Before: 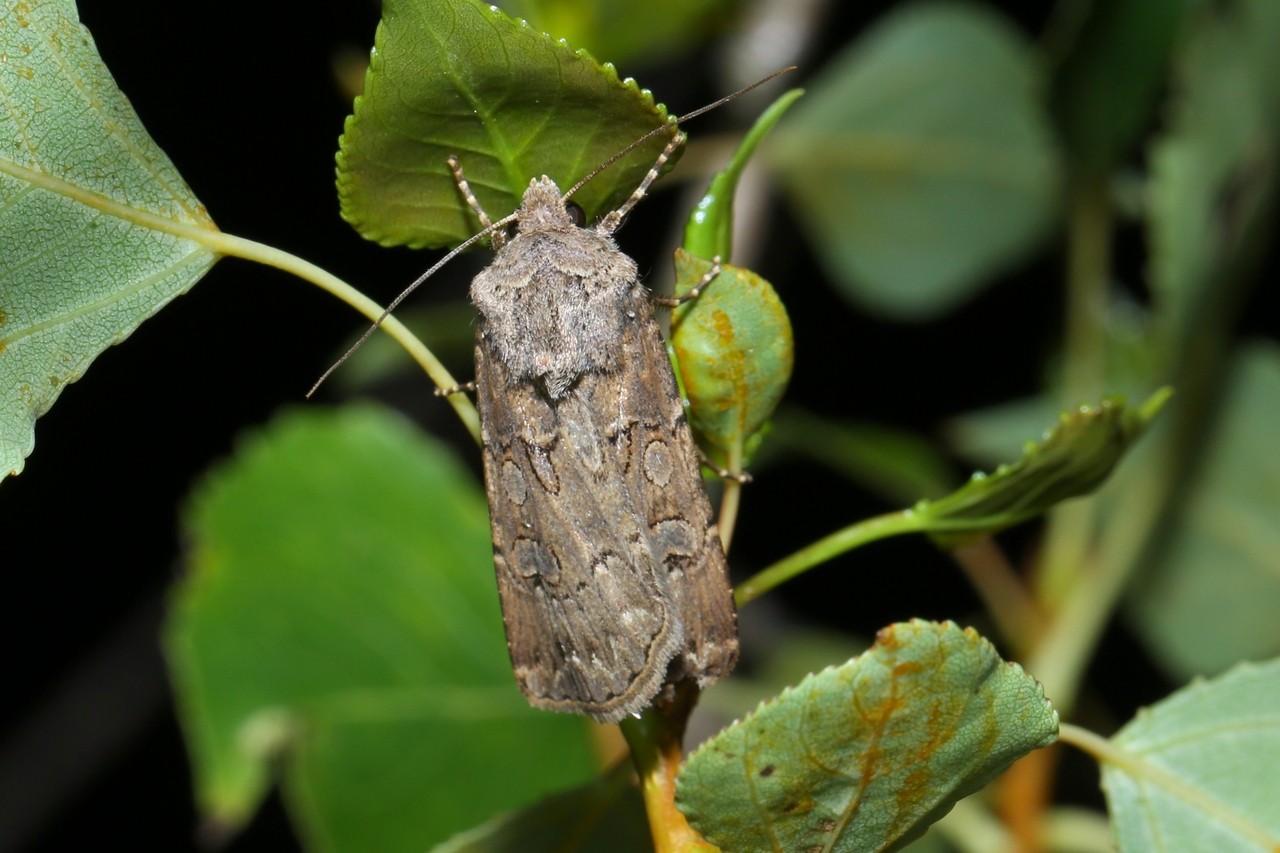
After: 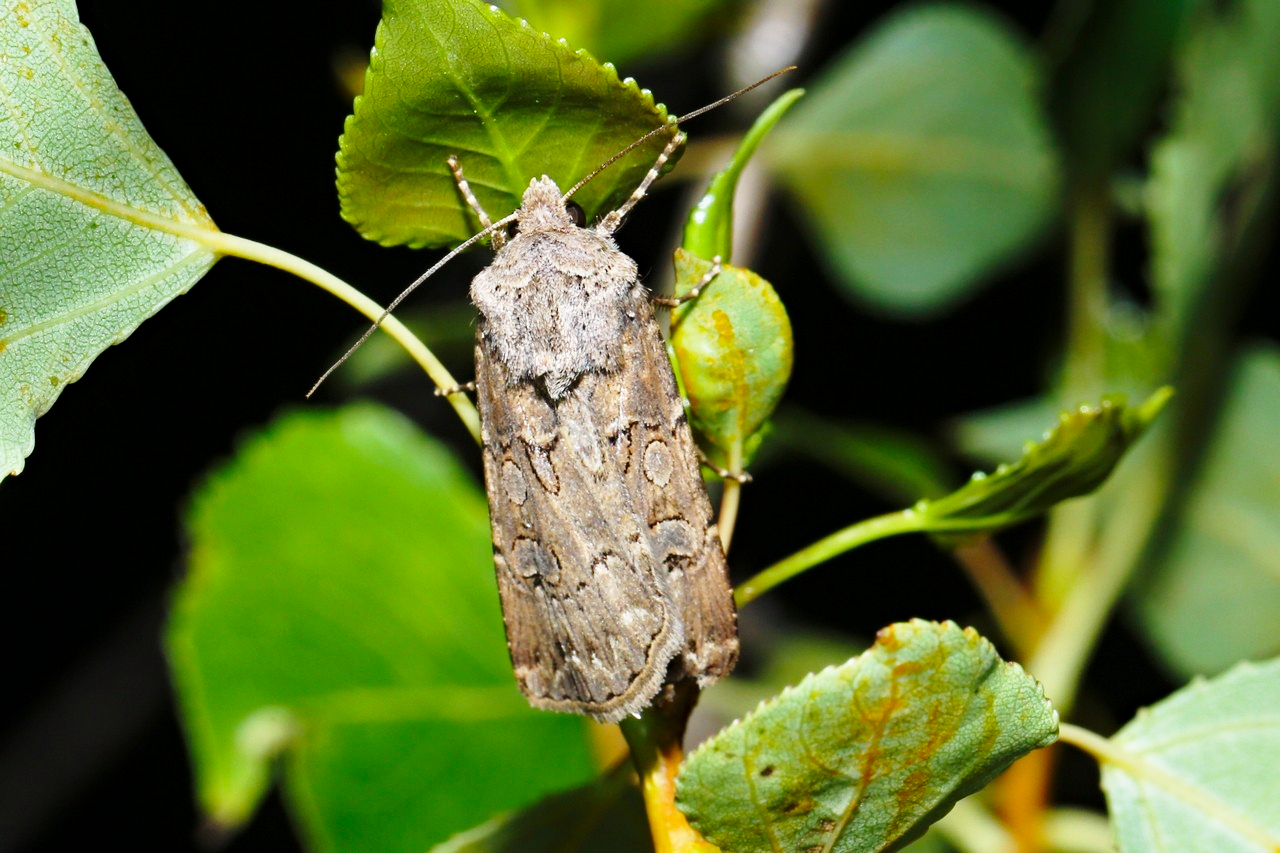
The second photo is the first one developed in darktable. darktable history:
base curve: curves: ch0 [(0, 0) (0.028, 0.03) (0.121, 0.232) (0.46, 0.748) (0.859, 0.968) (1, 1)], preserve colors none
haze removal: adaptive false
